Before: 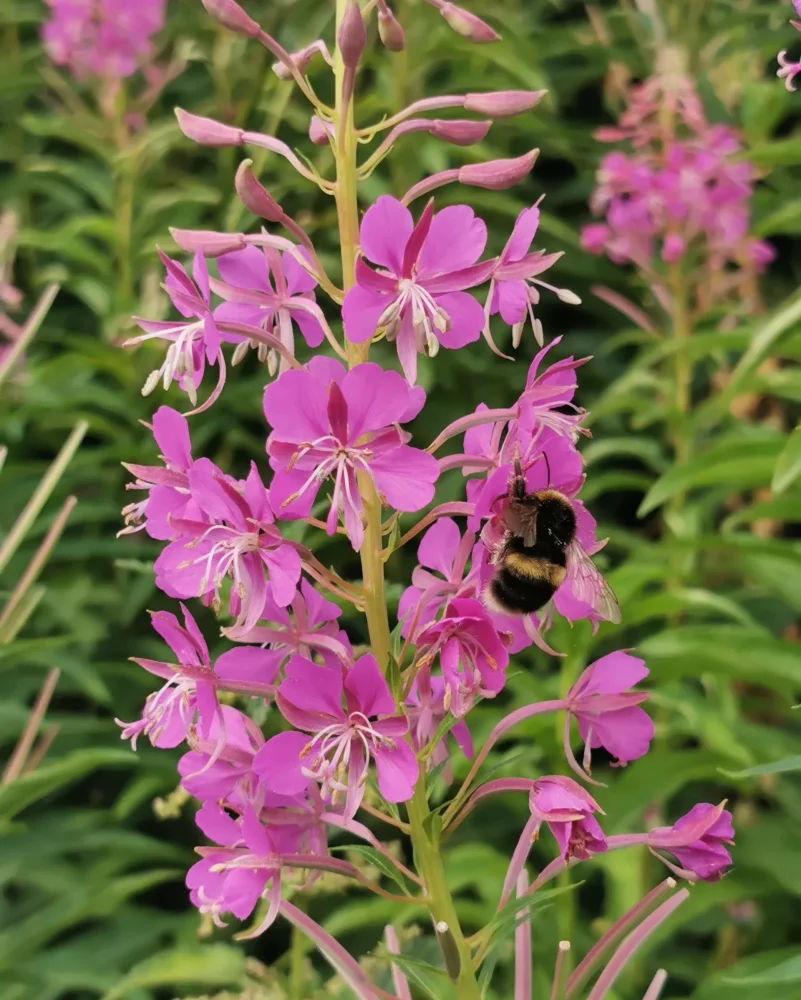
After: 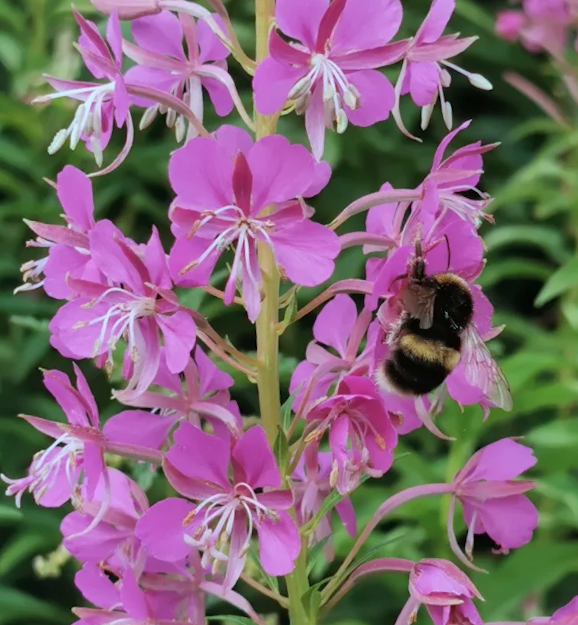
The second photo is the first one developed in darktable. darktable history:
color correction: highlights a* -11.93, highlights b* -15.6
exposure: compensate exposure bias true, compensate highlight preservation false
crop and rotate: angle -3.59°, left 9.846%, top 20.567%, right 12.482%, bottom 12.153%
